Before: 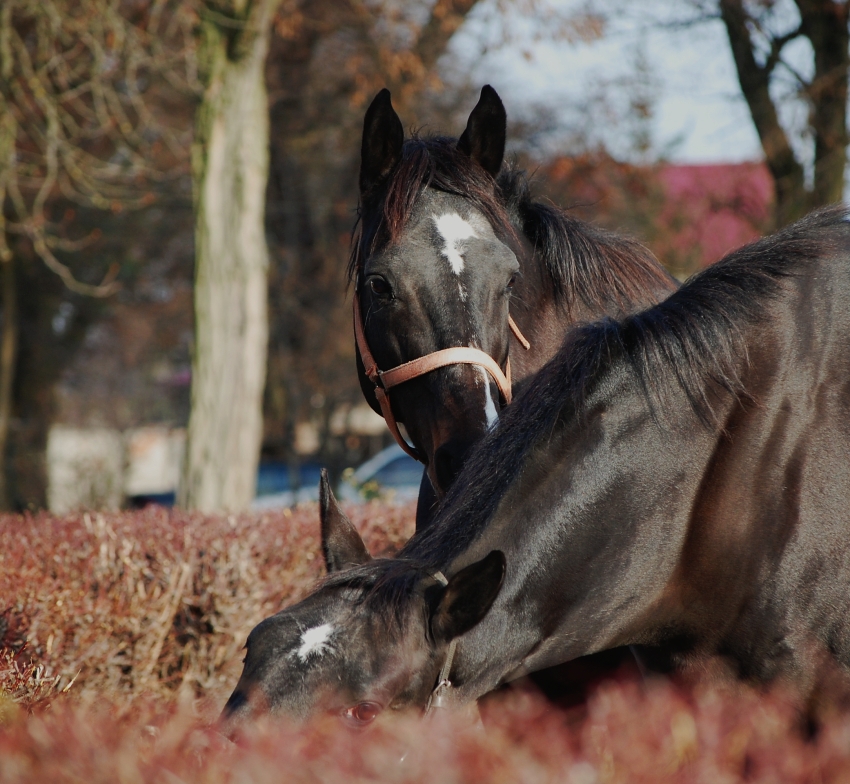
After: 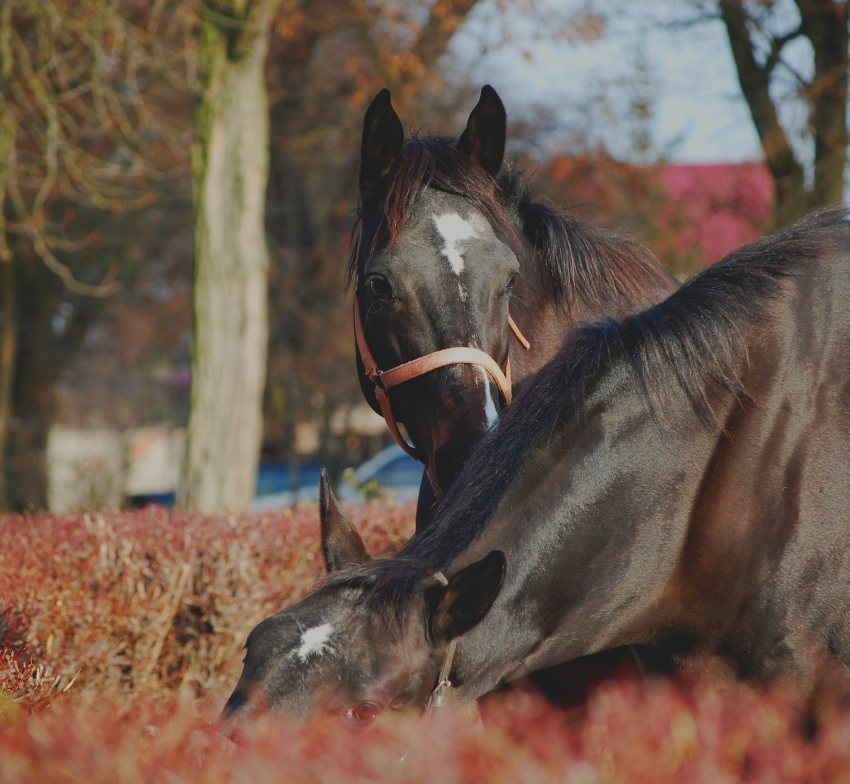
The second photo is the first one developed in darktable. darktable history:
contrast brightness saturation: contrast -0.187, saturation 0.186
